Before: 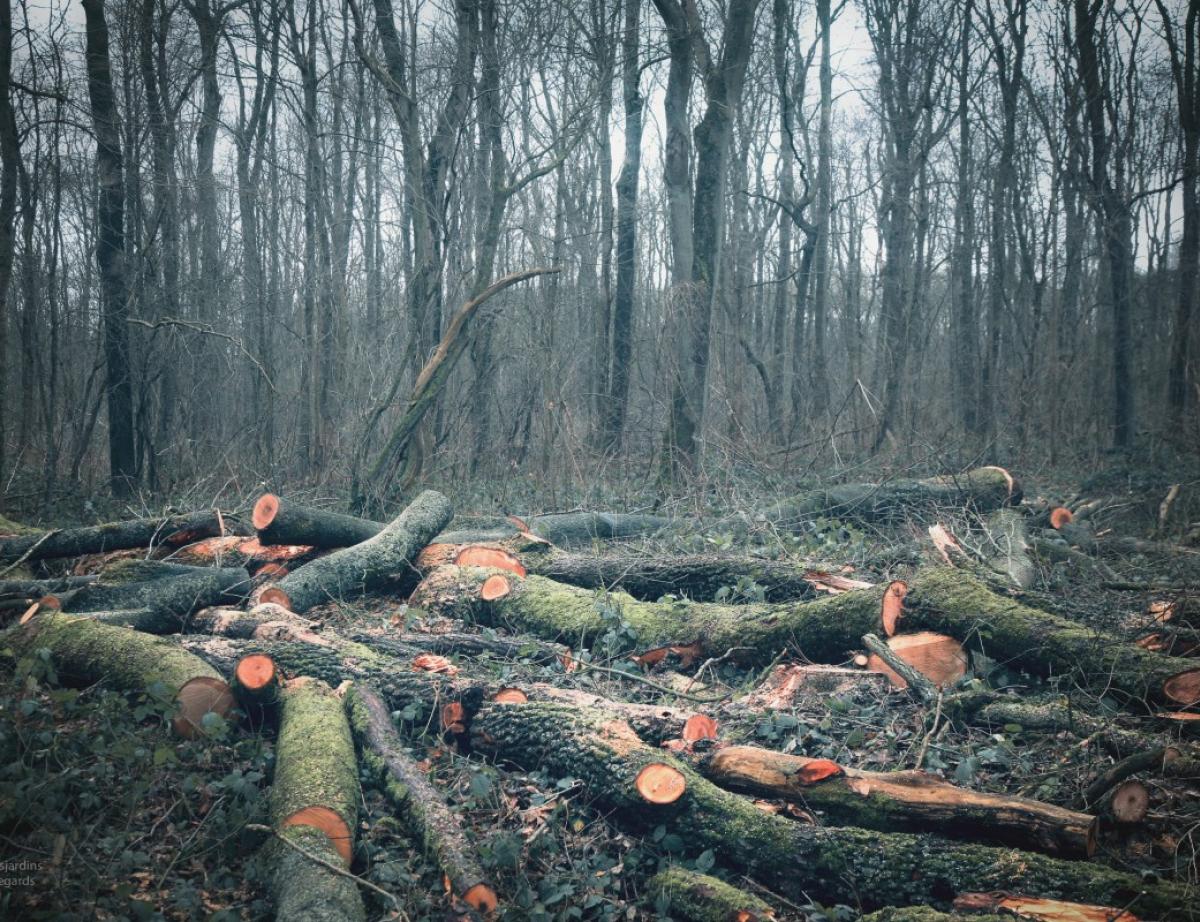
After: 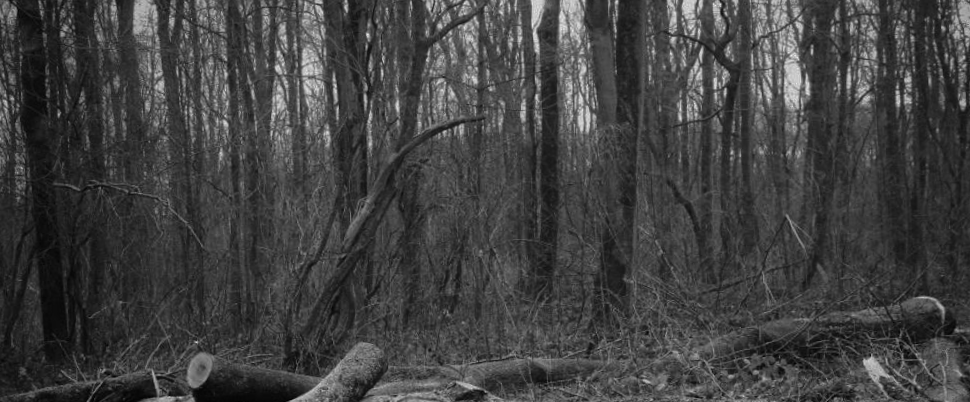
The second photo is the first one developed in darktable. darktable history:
crop: left 7.036%, top 18.398%, right 14.379%, bottom 40.043%
shadows and highlights: on, module defaults
contrast brightness saturation: contrast -0.03, brightness -0.59, saturation -1
rotate and perspective: rotation -2.29°, automatic cropping off
